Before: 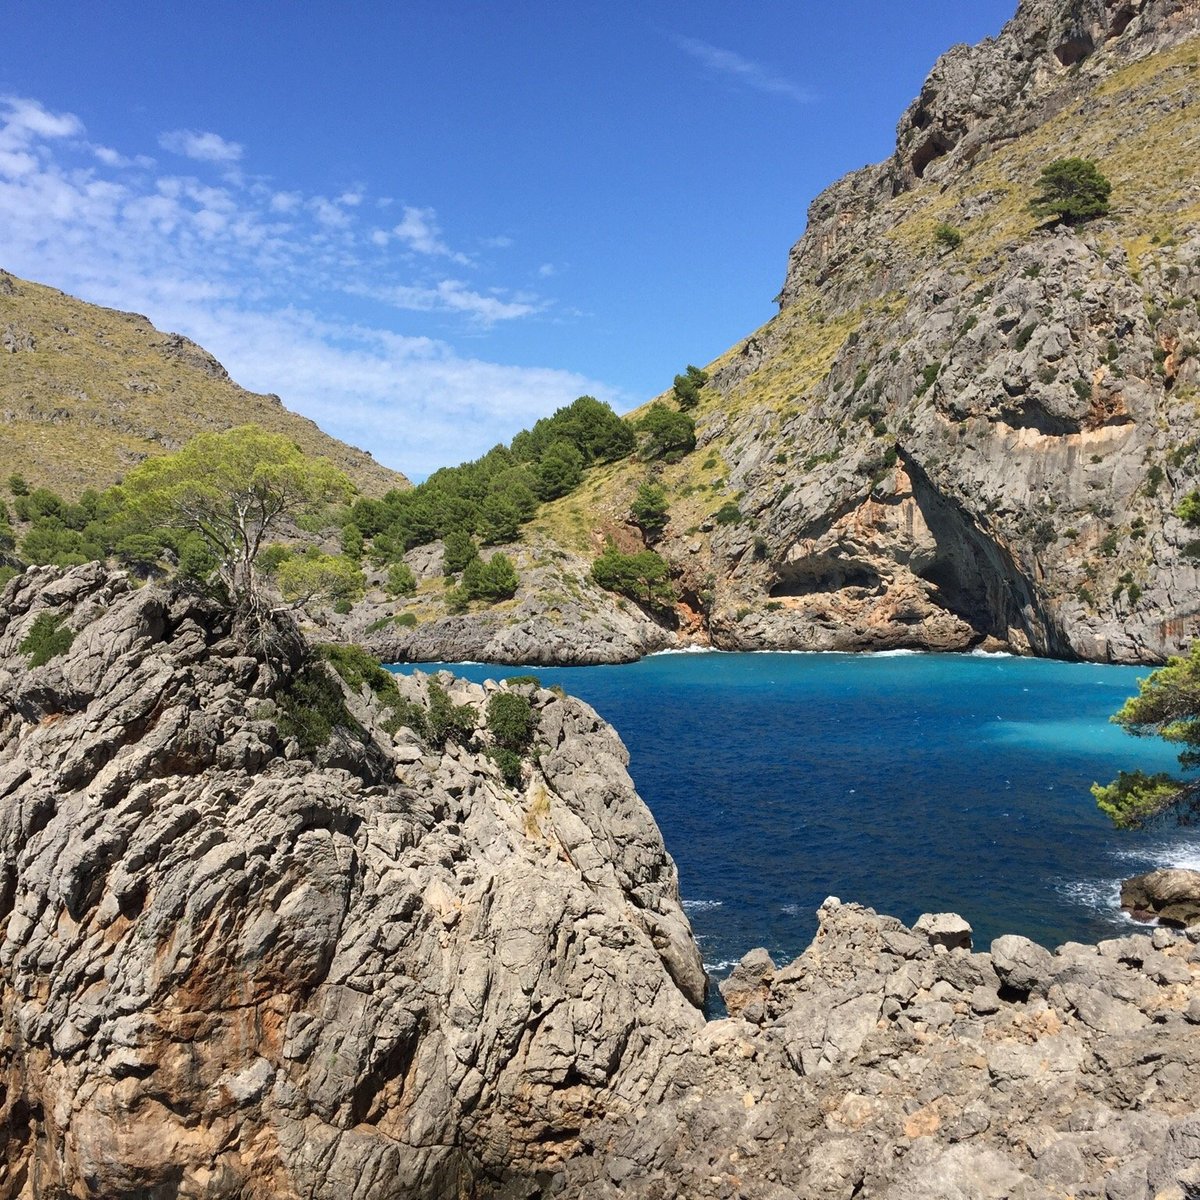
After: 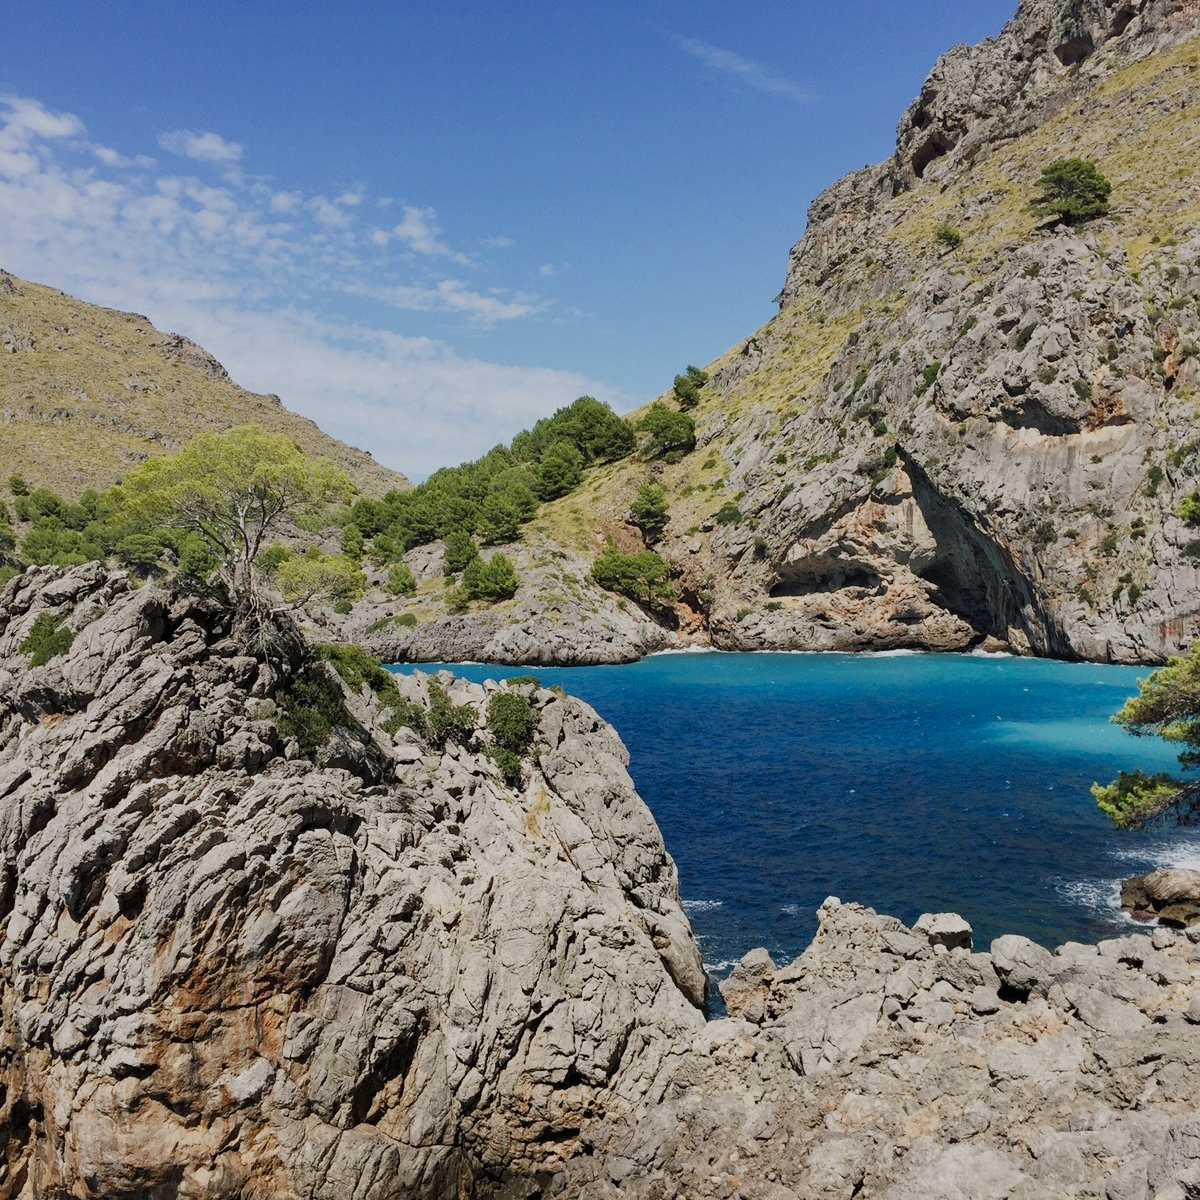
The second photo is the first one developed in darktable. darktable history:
filmic rgb: black relative exposure -7.65 EV, white relative exposure 4.56 EV, hardness 3.61, preserve chrominance no, color science v5 (2021), contrast in shadows safe, contrast in highlights safe
